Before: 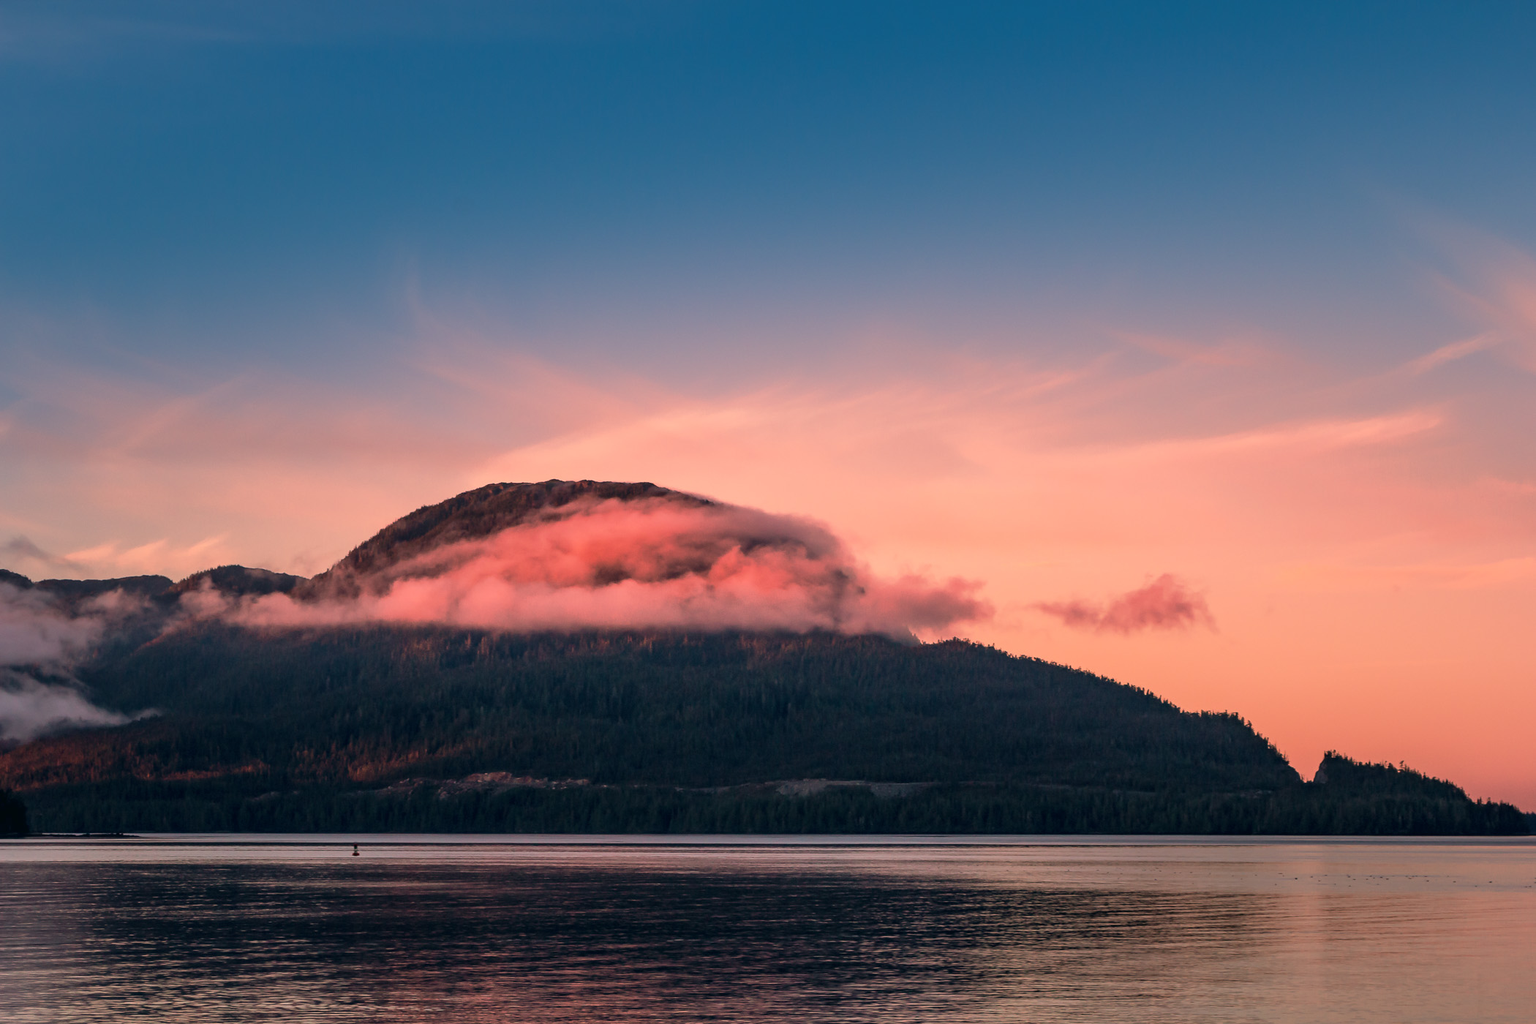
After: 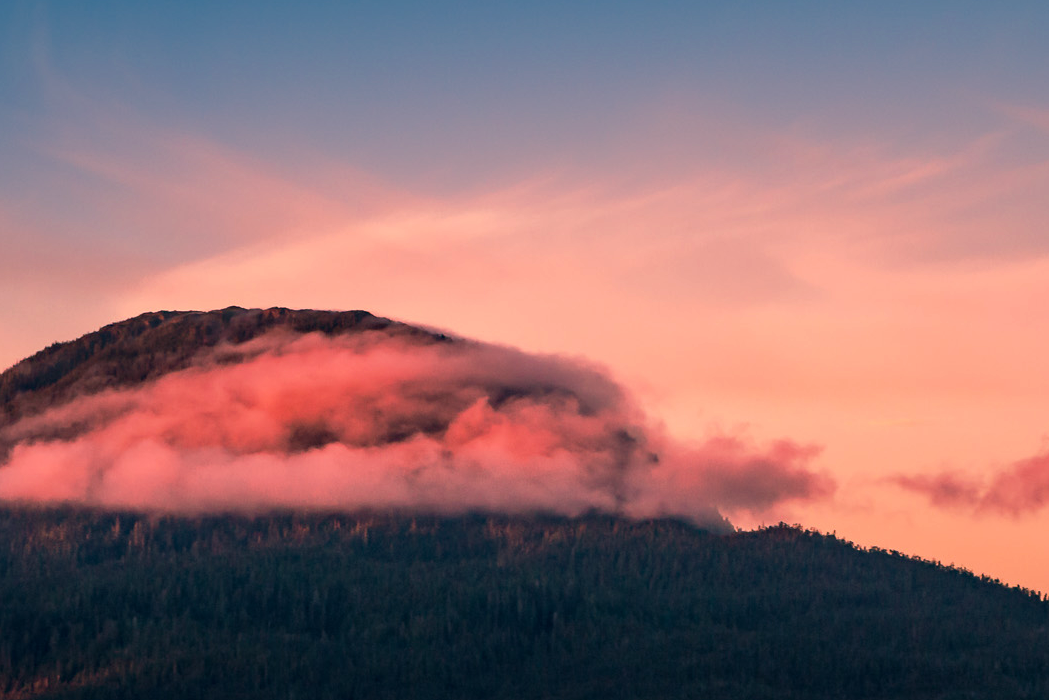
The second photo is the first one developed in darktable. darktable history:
crop: left 25%, top 25%, right 25%, bottom 25%
haze removal: compatibility mode true, adaptive false
